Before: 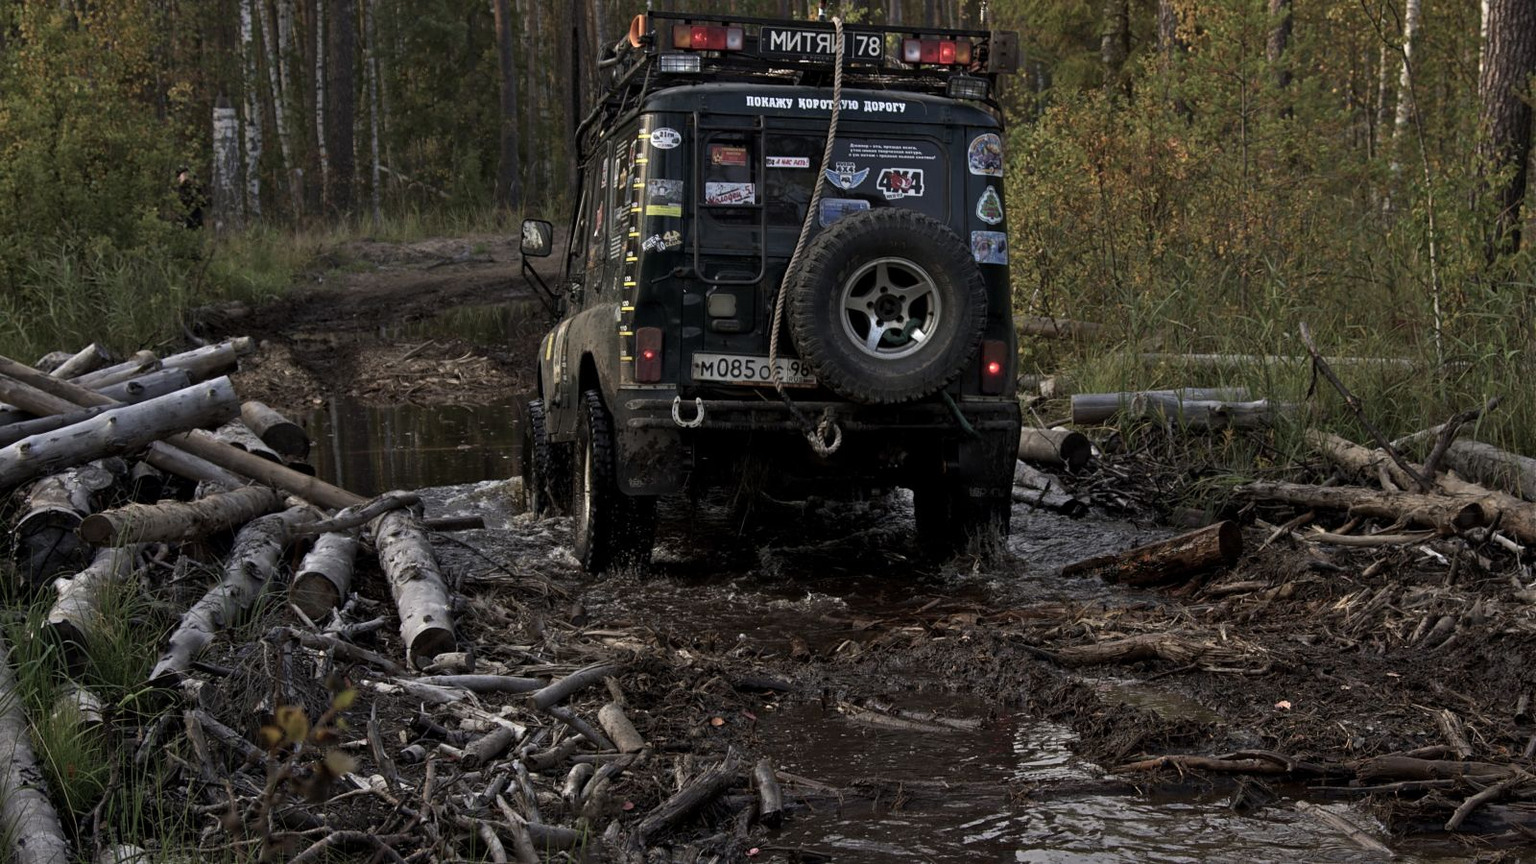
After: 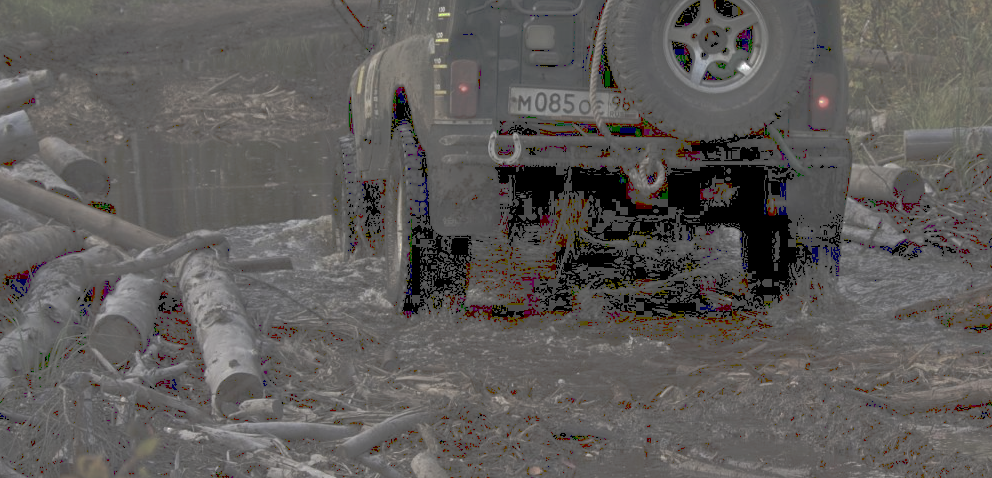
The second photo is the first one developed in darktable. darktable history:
crop: left 13.312%, top 31.28%, right 24.627%, bottom 15.582%
tone curve: curves: ch0 [(0, 0) (0.003, 0.322) (0.011, 0.327) (0.025, 0.345) (0.044, 0.365) (0.069, 0.378) (0.1, 0.391) (0.136, 0.403) (0.177, 0.412) (0.224, 0.429) (0.277, 0.448) (0.335, 0.474) (0.399, 0.503) (0.468, 0.537) (0.543, 0.57) (0.623, 0.61) (0.709, 0.653) (0.801, 0.699) (0.898, 0.75) (1, 1)], preserve colors none
